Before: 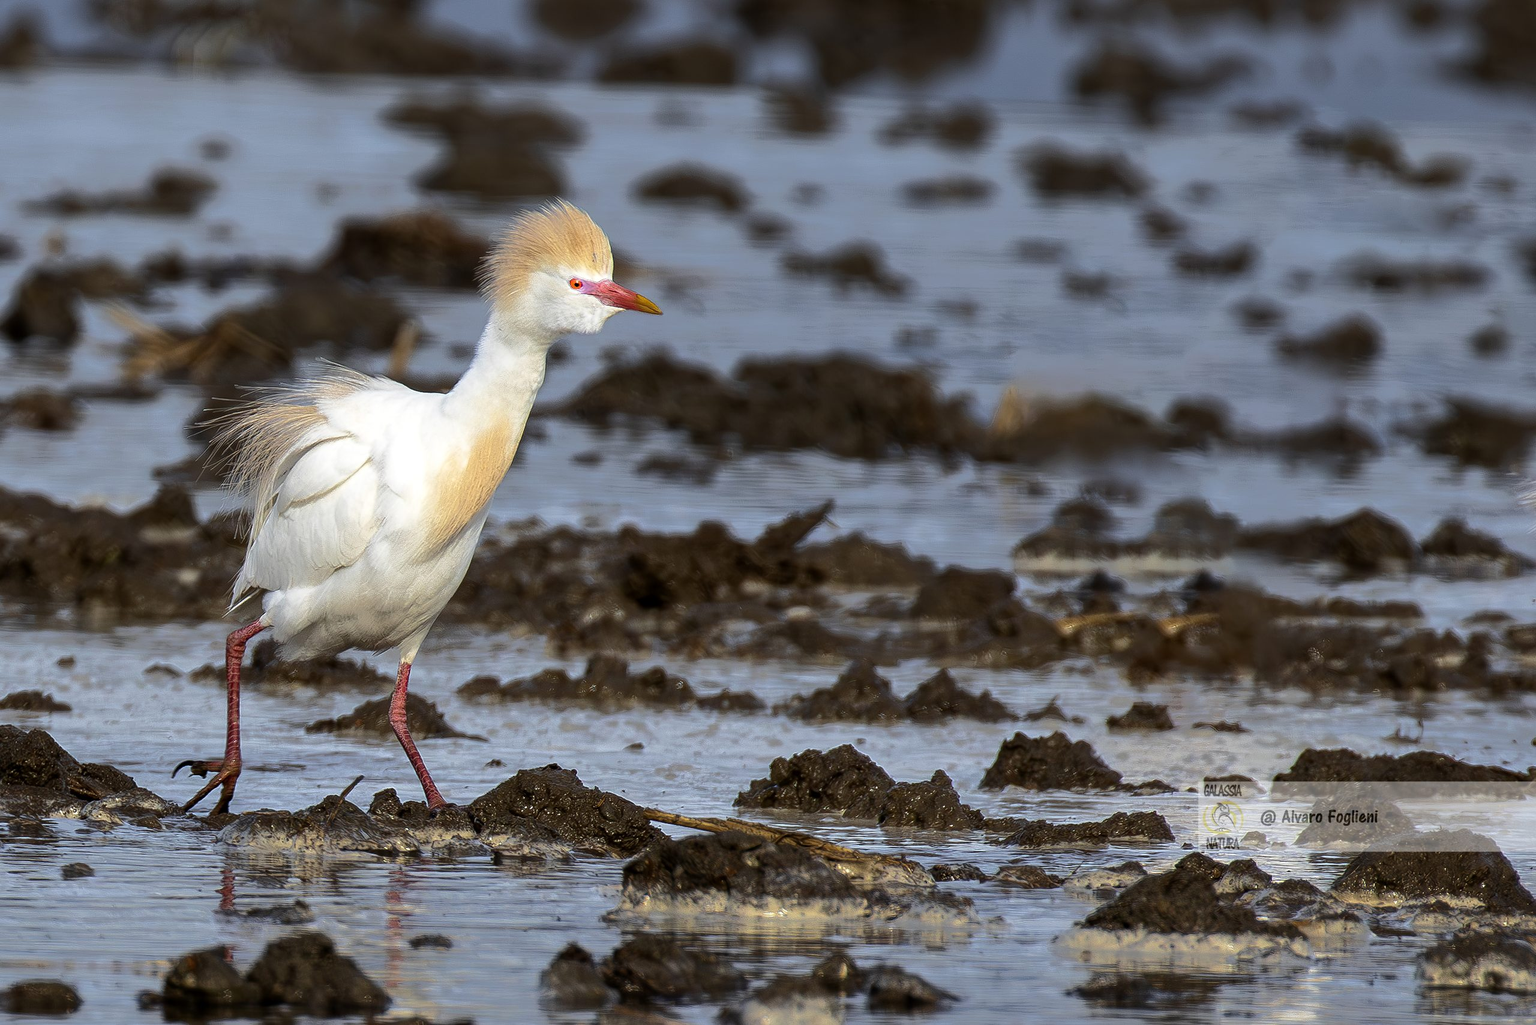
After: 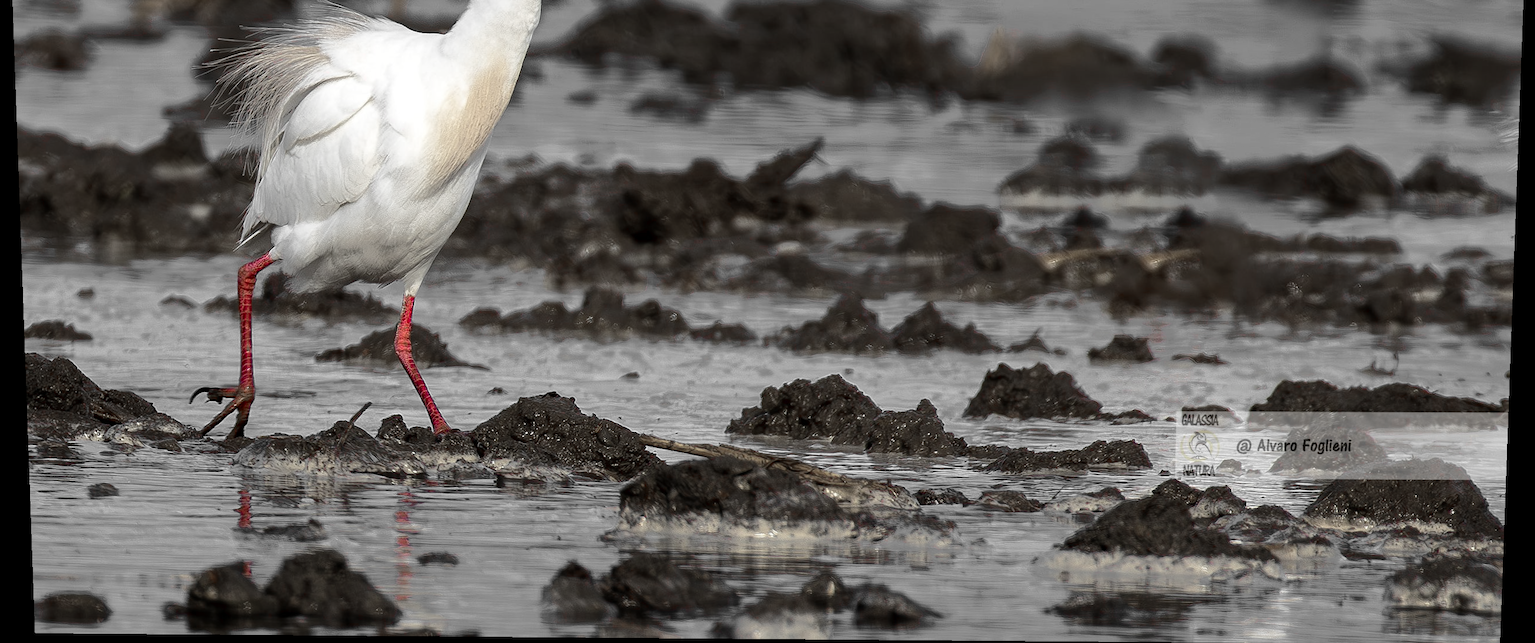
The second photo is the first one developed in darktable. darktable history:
color zones: curves: ch1 [(0, 0.831) (0.08, 0.771) (0.157, 0.268) (0.241, 0.207) (0.562, -0.005) (0.714, -0.013) (0.876, 0.01) (1, 0.831)]
crop and rotate: top 36.435%
rotate and perspective: lens shift (vertical) 0.048, lens shift (horizontal) -0.024, automatic cropping off
